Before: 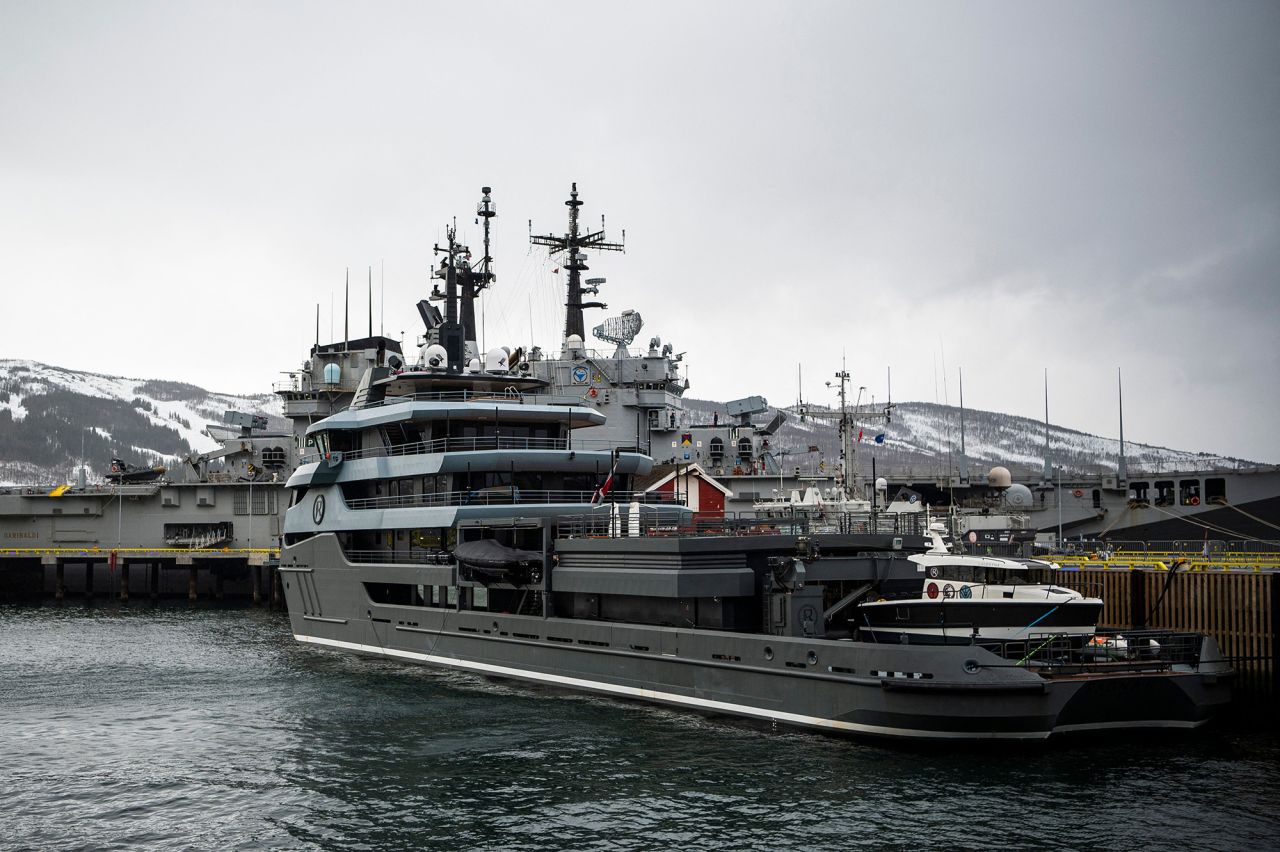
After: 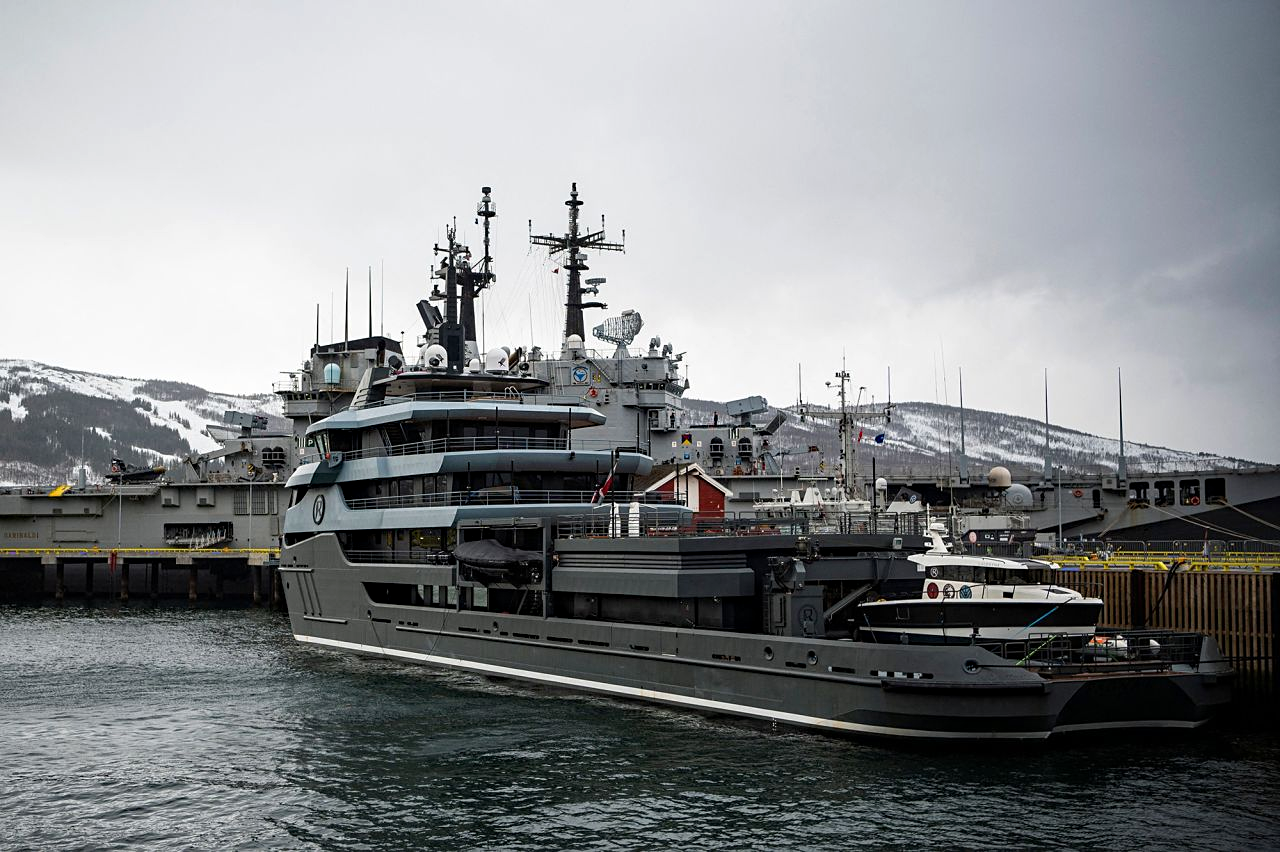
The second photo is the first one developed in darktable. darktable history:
haze removal: compatibility mode true, adaptive false
sharpen: amount 0.2
